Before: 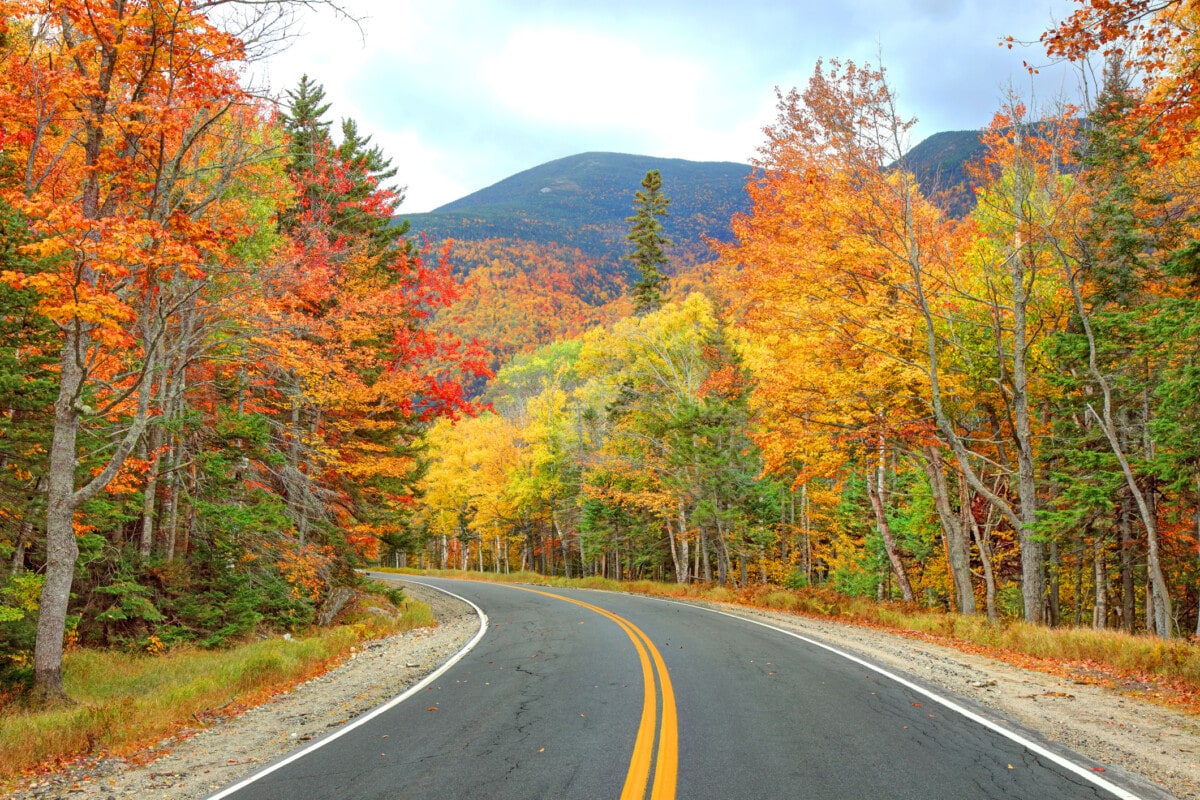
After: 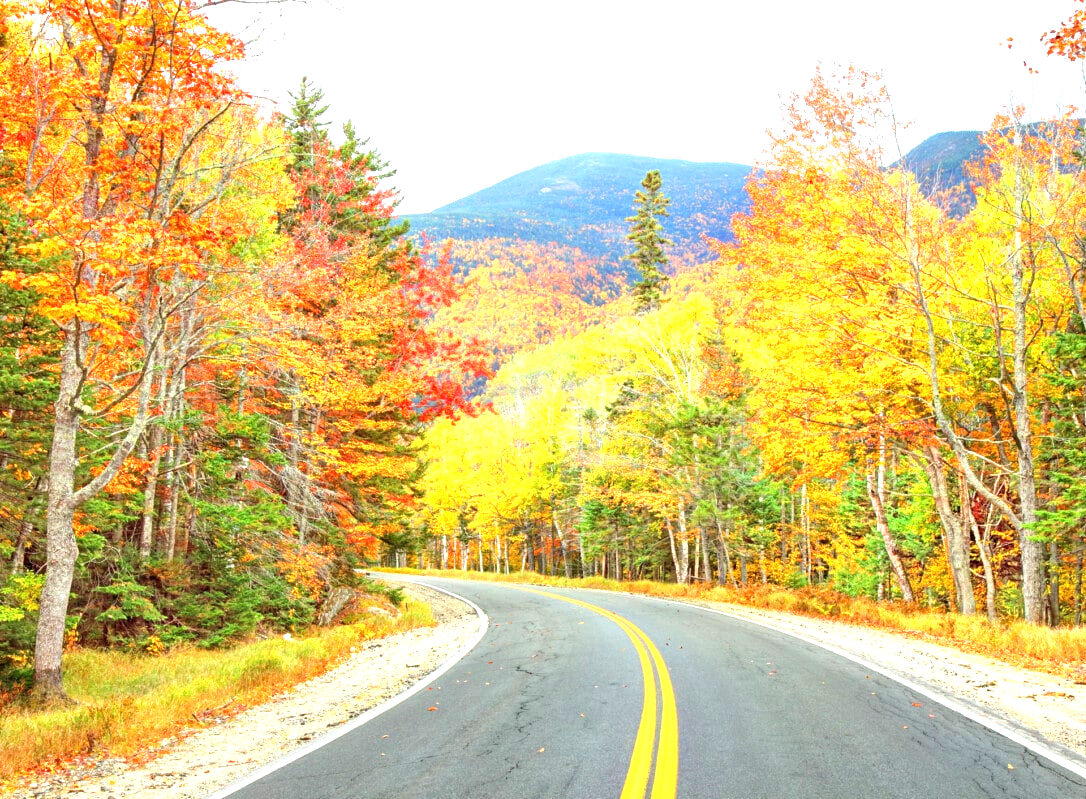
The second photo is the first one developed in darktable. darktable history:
exposure: black level correction 0.001, exposure 1.398 EV, compensate highlight preservation false
tone equalizer: edges refinement/feathering 500, mask exposure compensation -1.57 EV, preserve details no
crop: right 9.483%, bottom 0.03%
